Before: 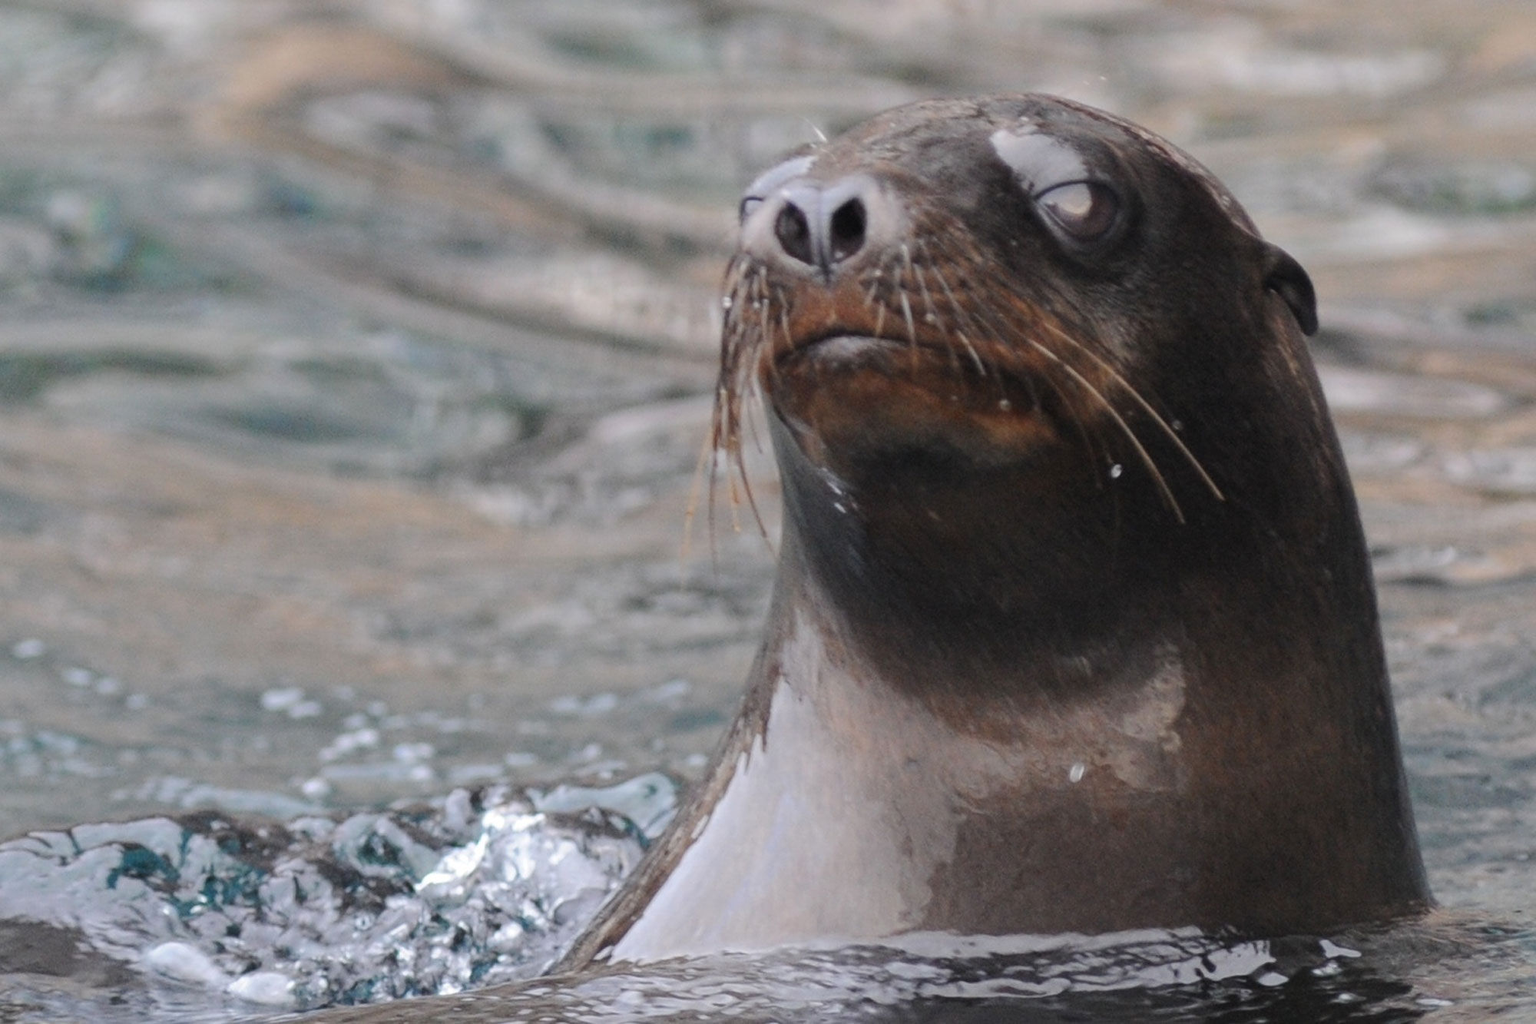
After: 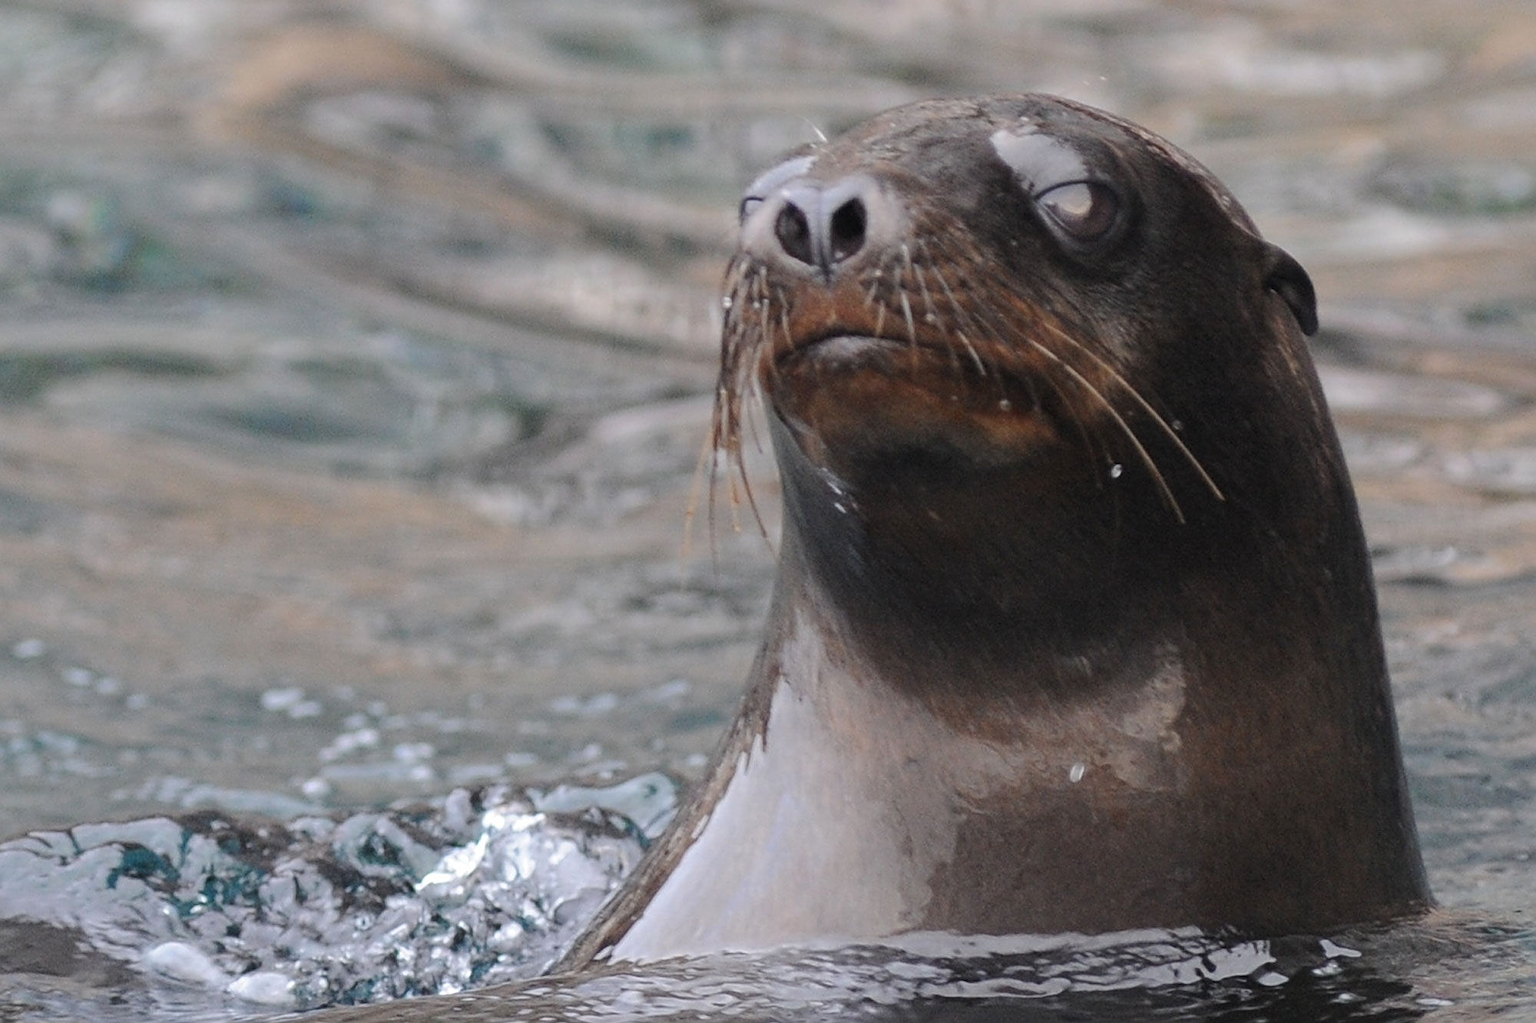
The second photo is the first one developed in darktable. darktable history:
sharpen: on, module defaults
base curve: curves: ch0 [(0, 0) (0.472, 0.455) (1, 1)], preserve colors none
